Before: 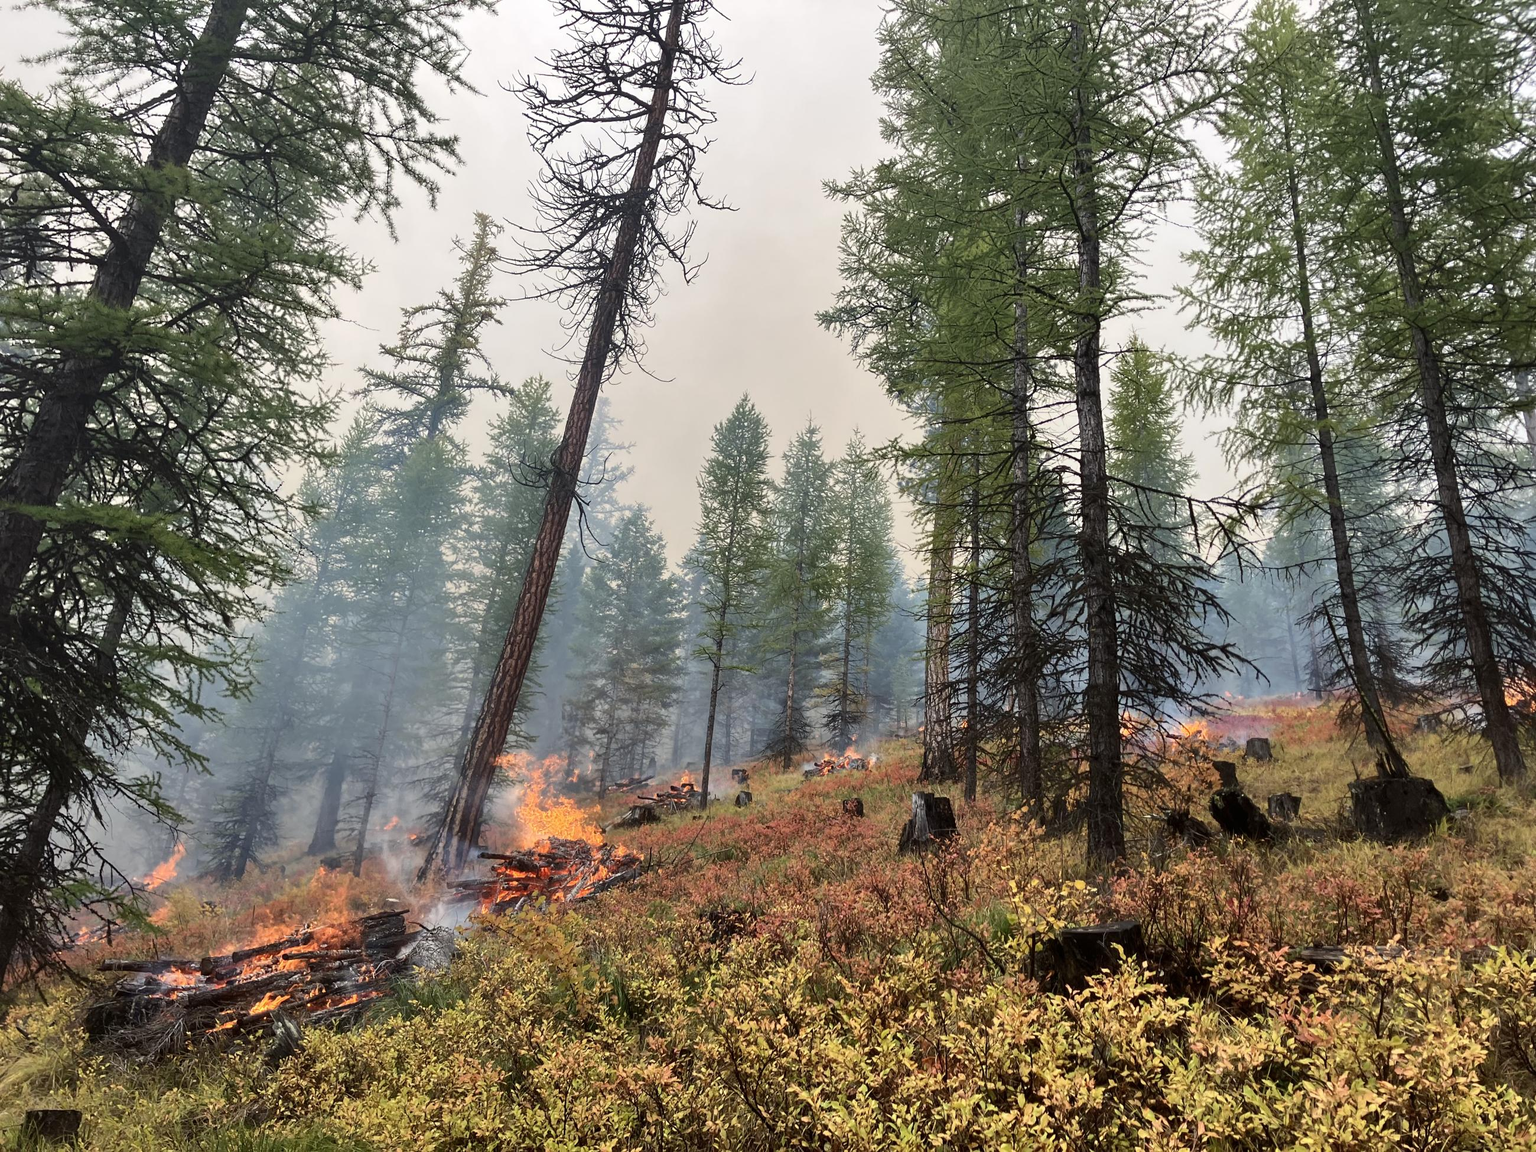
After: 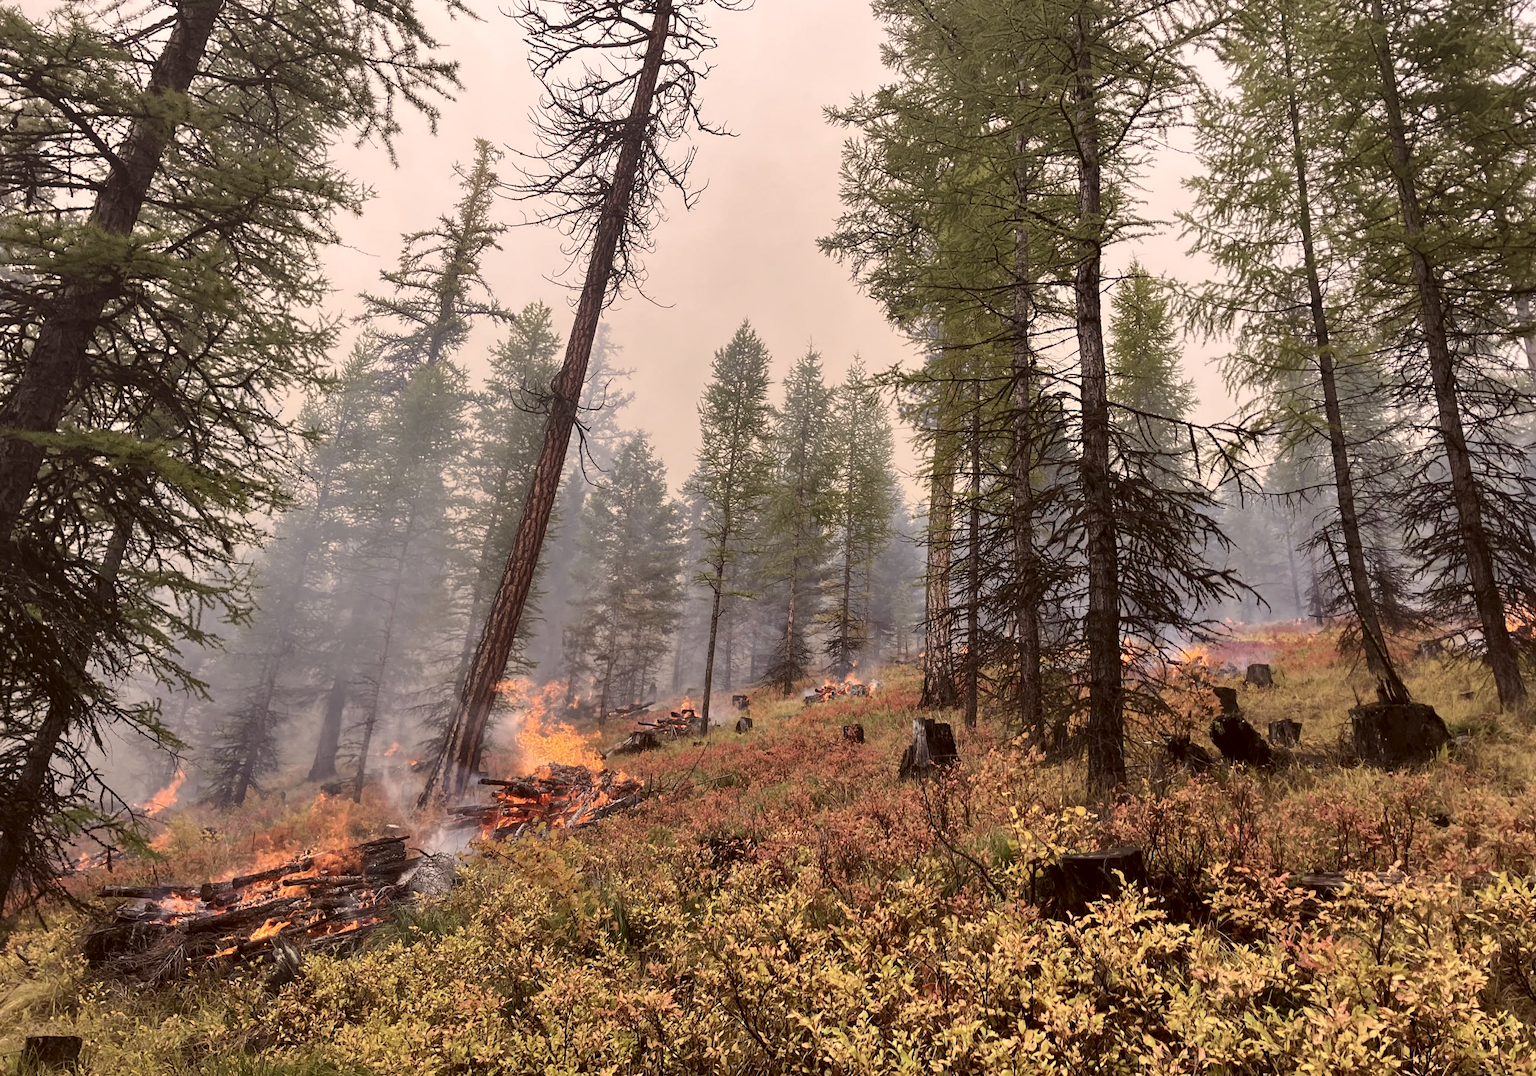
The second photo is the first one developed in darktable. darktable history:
crop and rotate: top 6.524%
color correction: highlights a* 10.23, highlights b* 9.67, shadows a* 7.97, shadows b* 7.63, saturation 0.806
